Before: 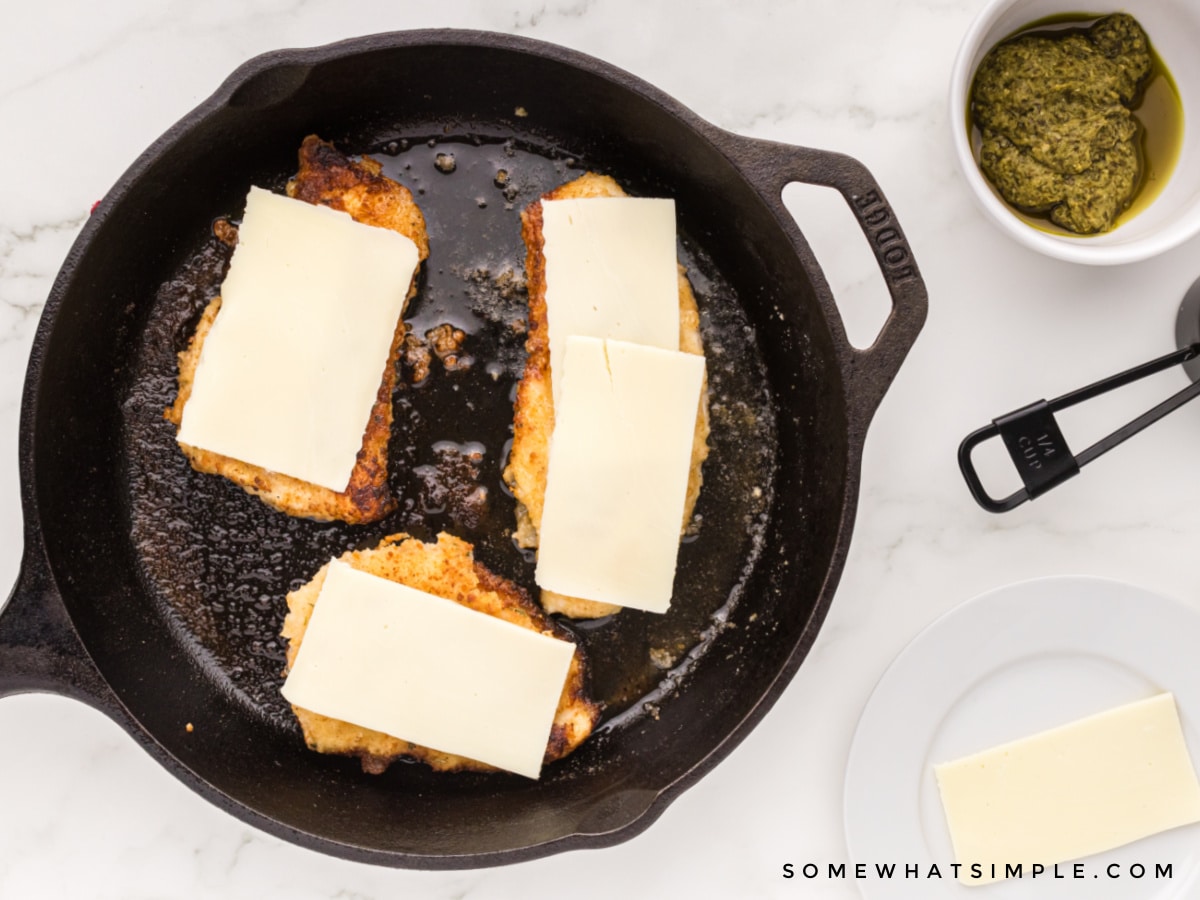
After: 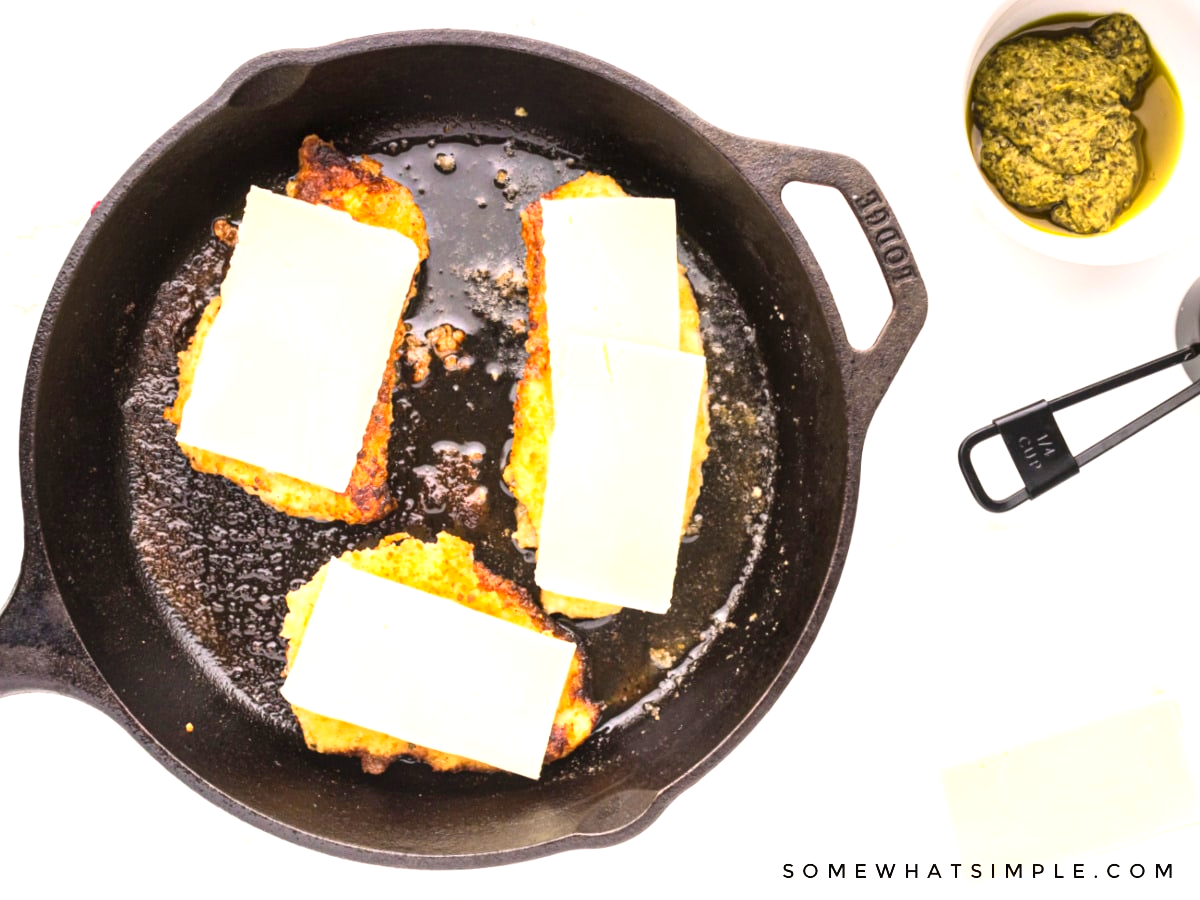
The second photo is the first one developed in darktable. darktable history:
exposure: exposure 1 EV, compensate highlight preservation false
contrast brightness saturation: contrast 0.2, brightness 0.16, saturation 0.22
